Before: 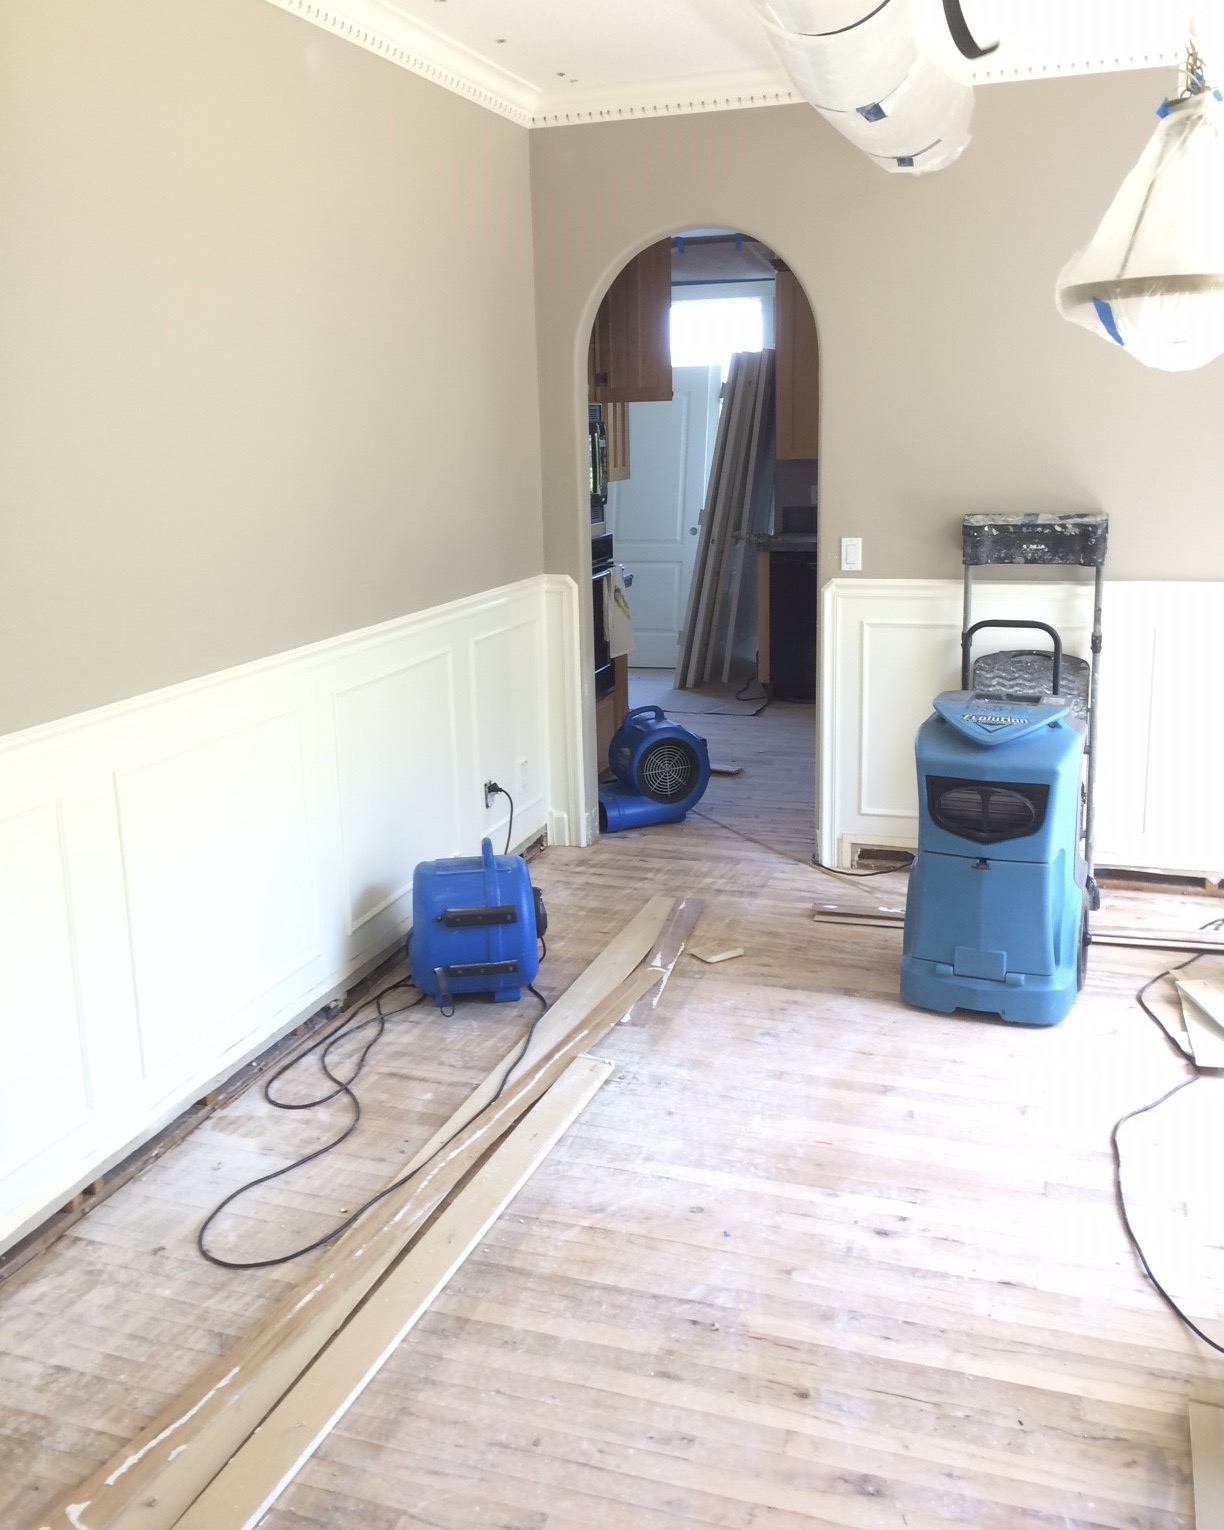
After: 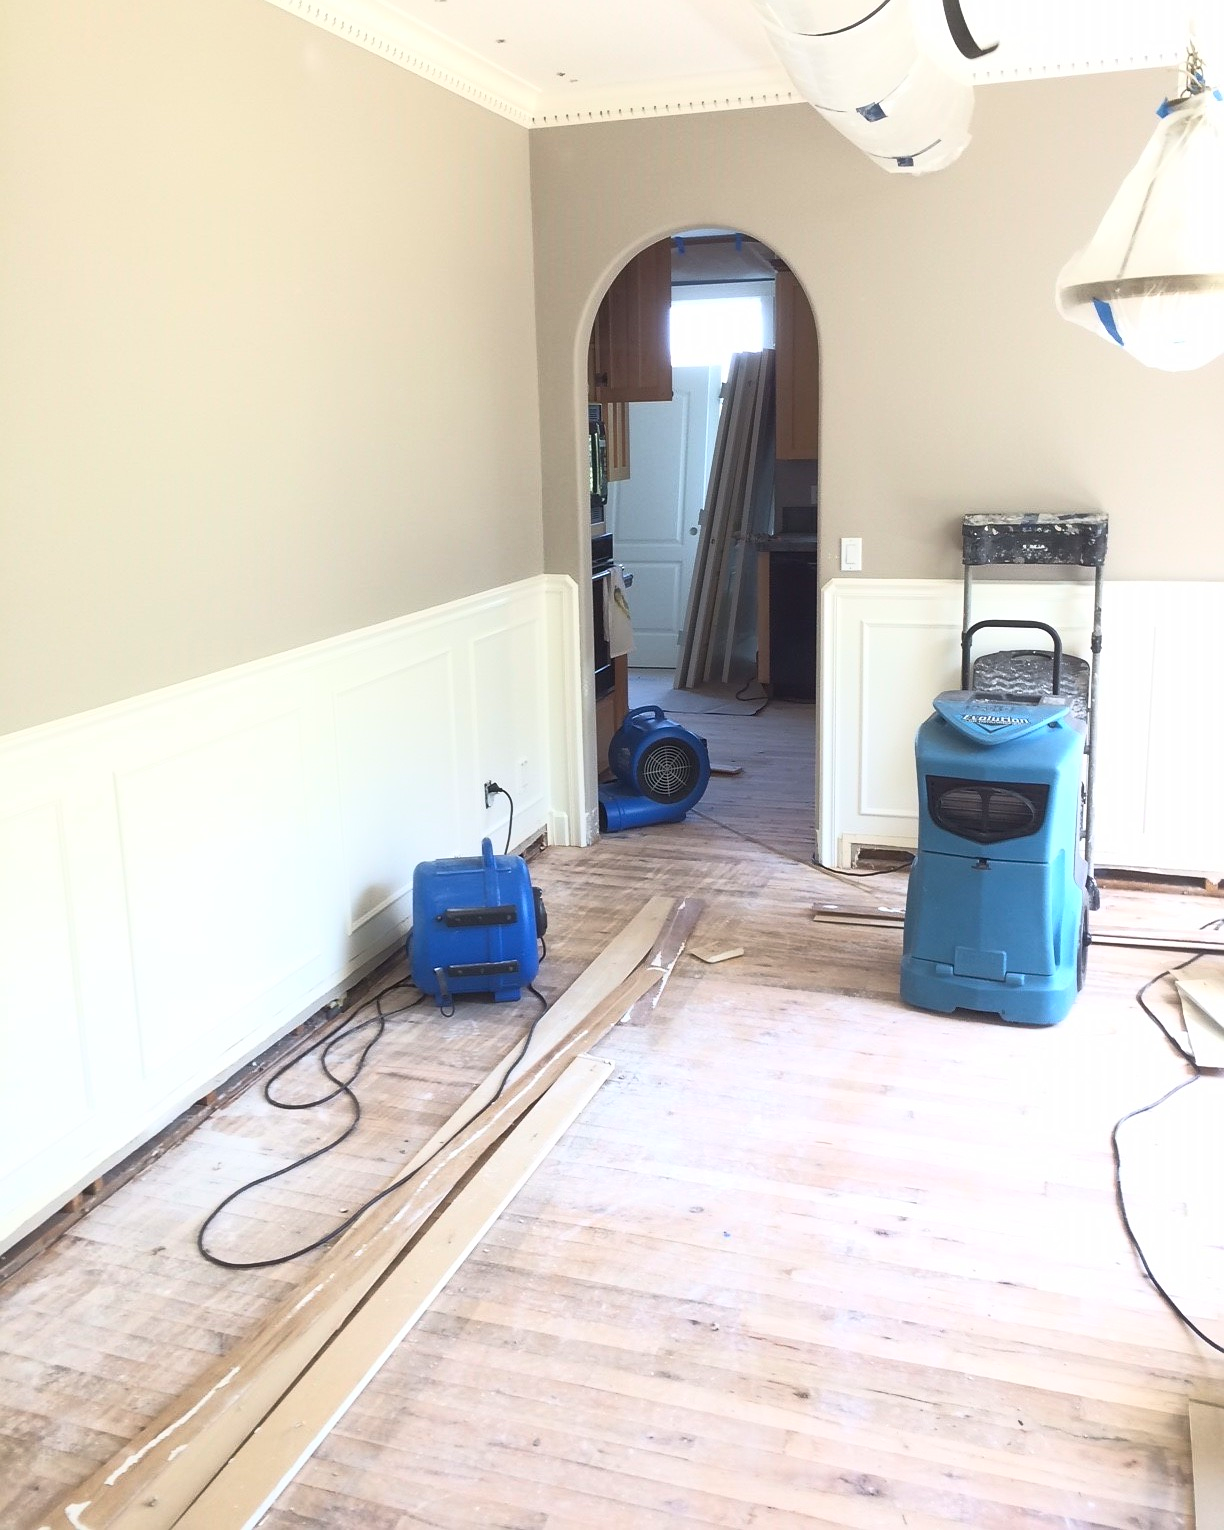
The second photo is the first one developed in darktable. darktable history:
base curve: curves: ch0 [(0, 0) (0.257, 0.25) (0.482, 0.586) (0.757, 0.871) (1, 1)]
sharpen: radius 1.272, amount 0.305, threshold 0
